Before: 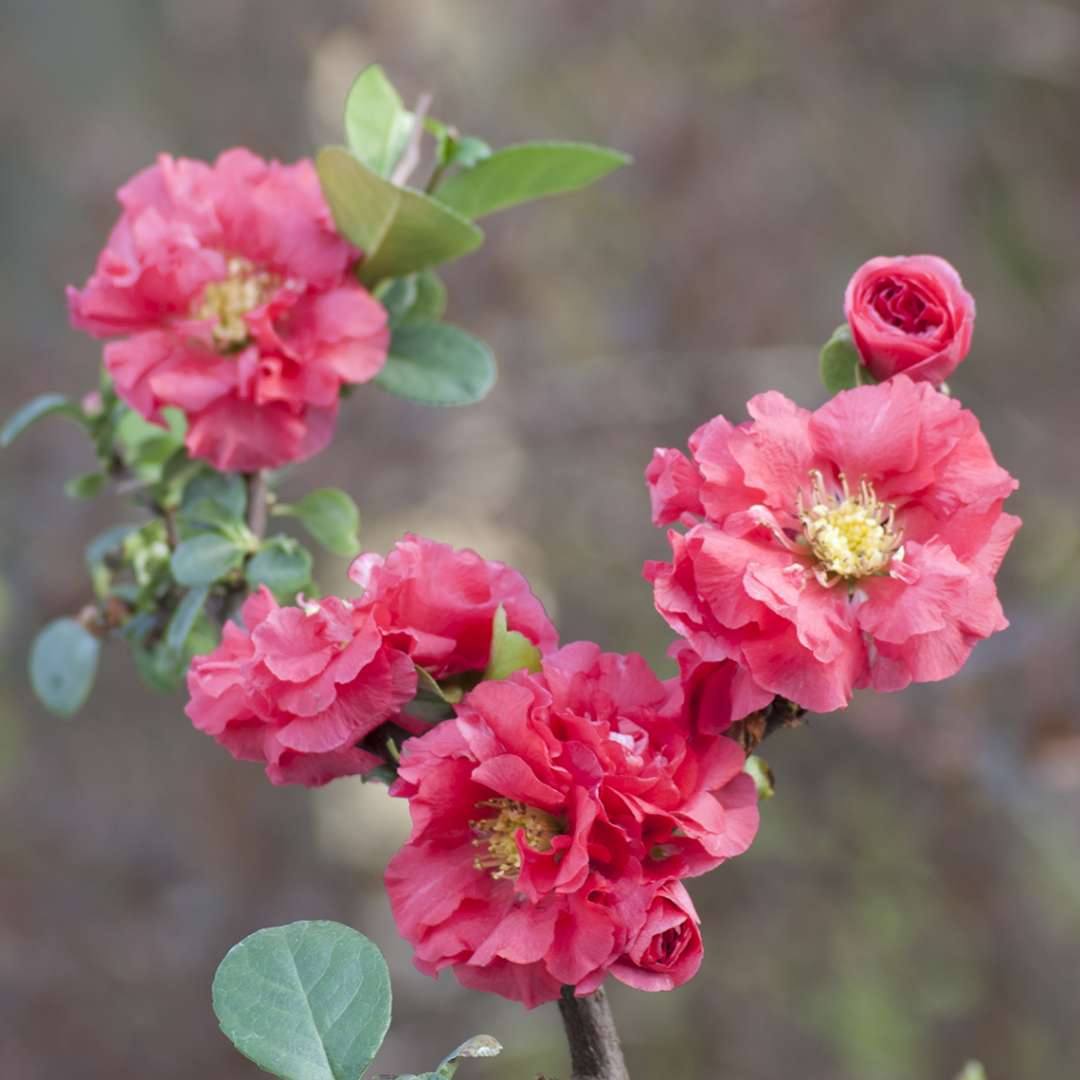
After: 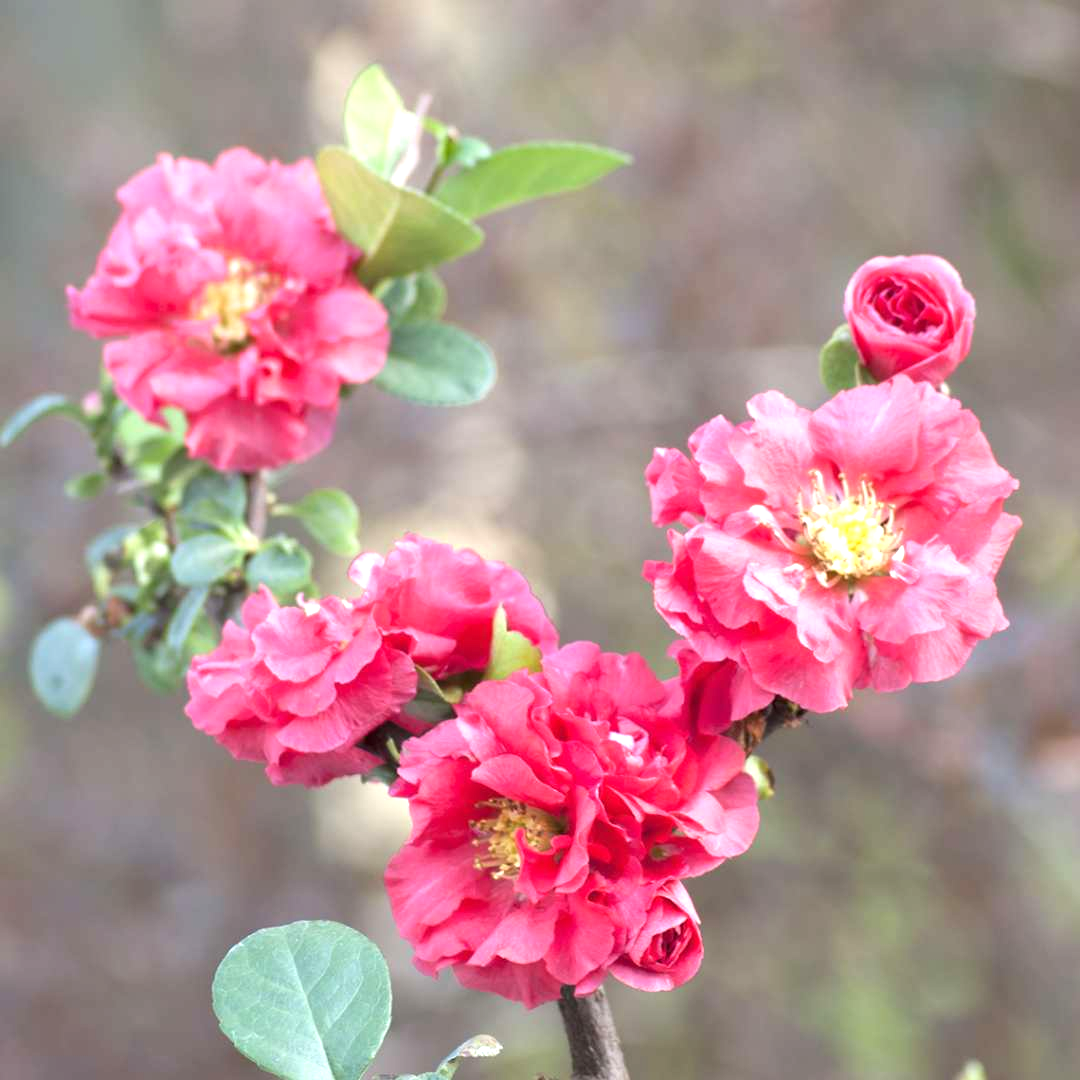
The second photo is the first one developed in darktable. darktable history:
exposure: exposure 0.95 EV, compensate highlight preservation false
